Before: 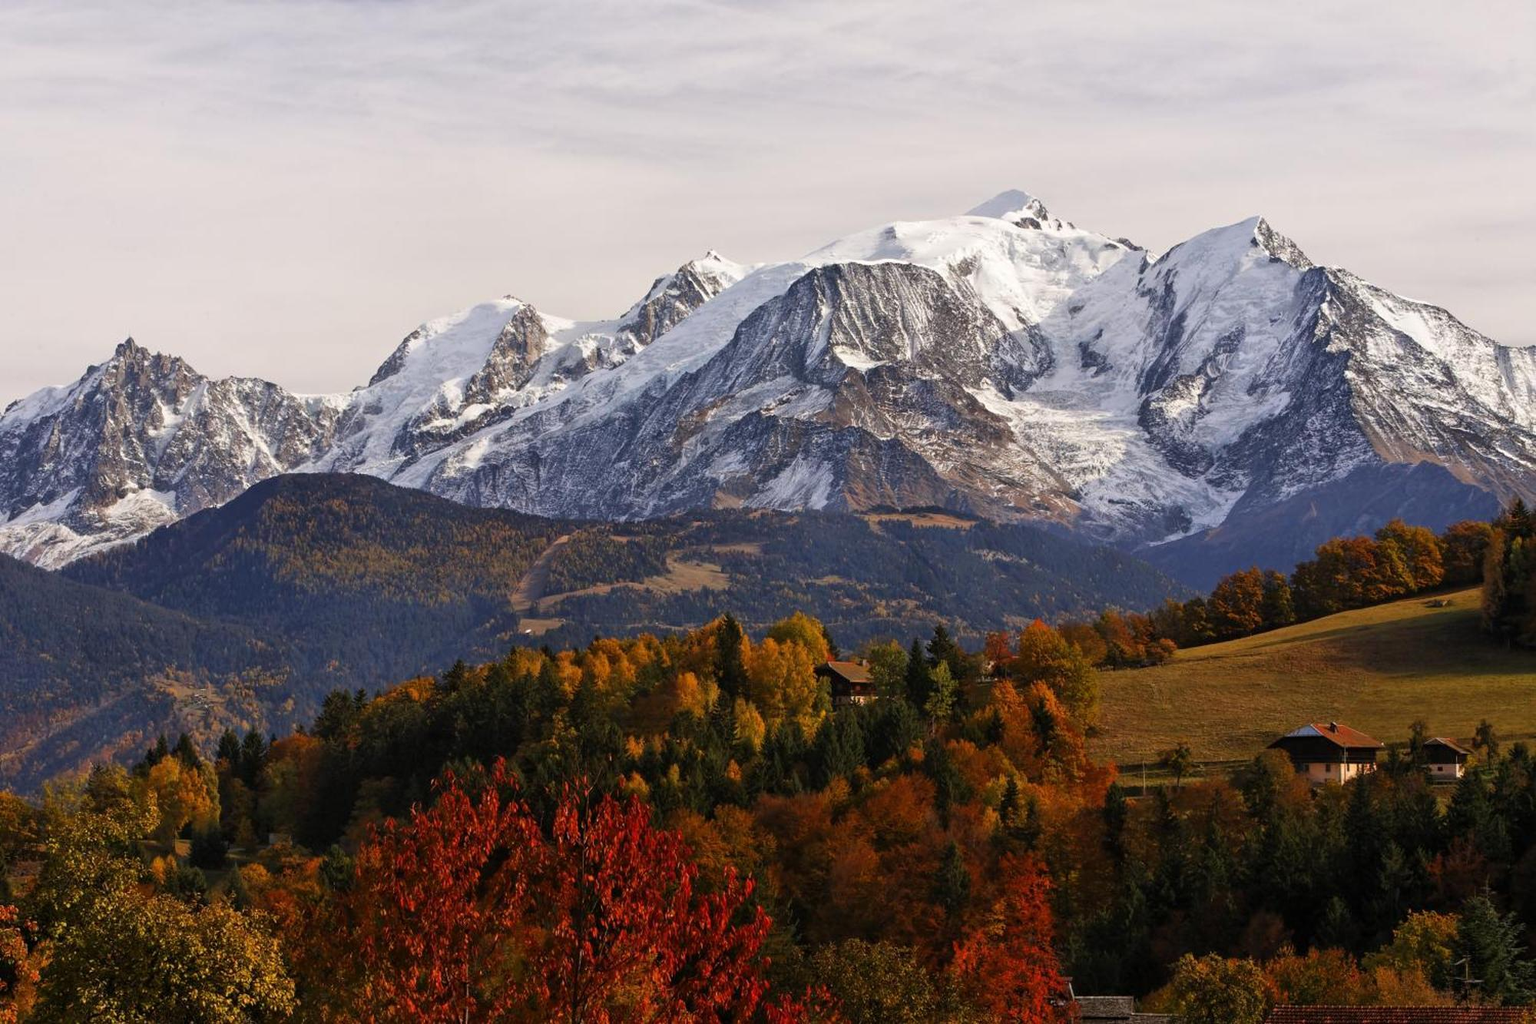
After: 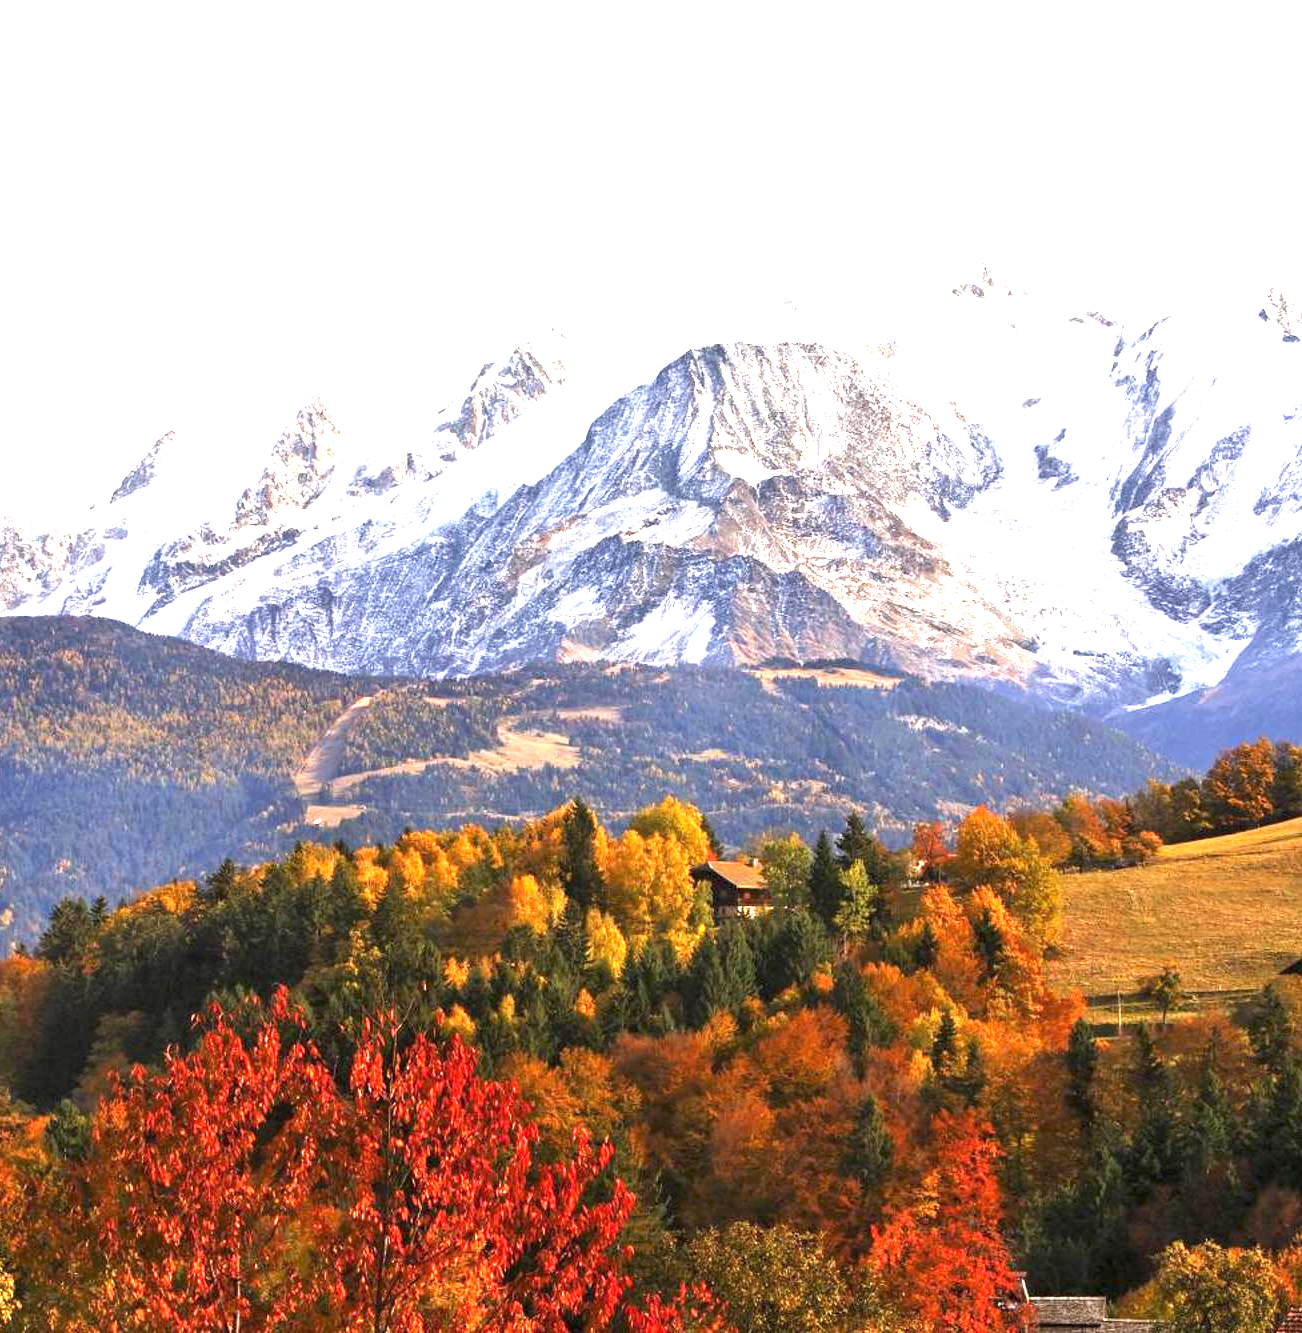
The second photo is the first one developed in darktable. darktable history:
exposure: exposure 2.273 EV, compensate highlight preservation false
crop and rotate: left 18.511%, right 16.351%
